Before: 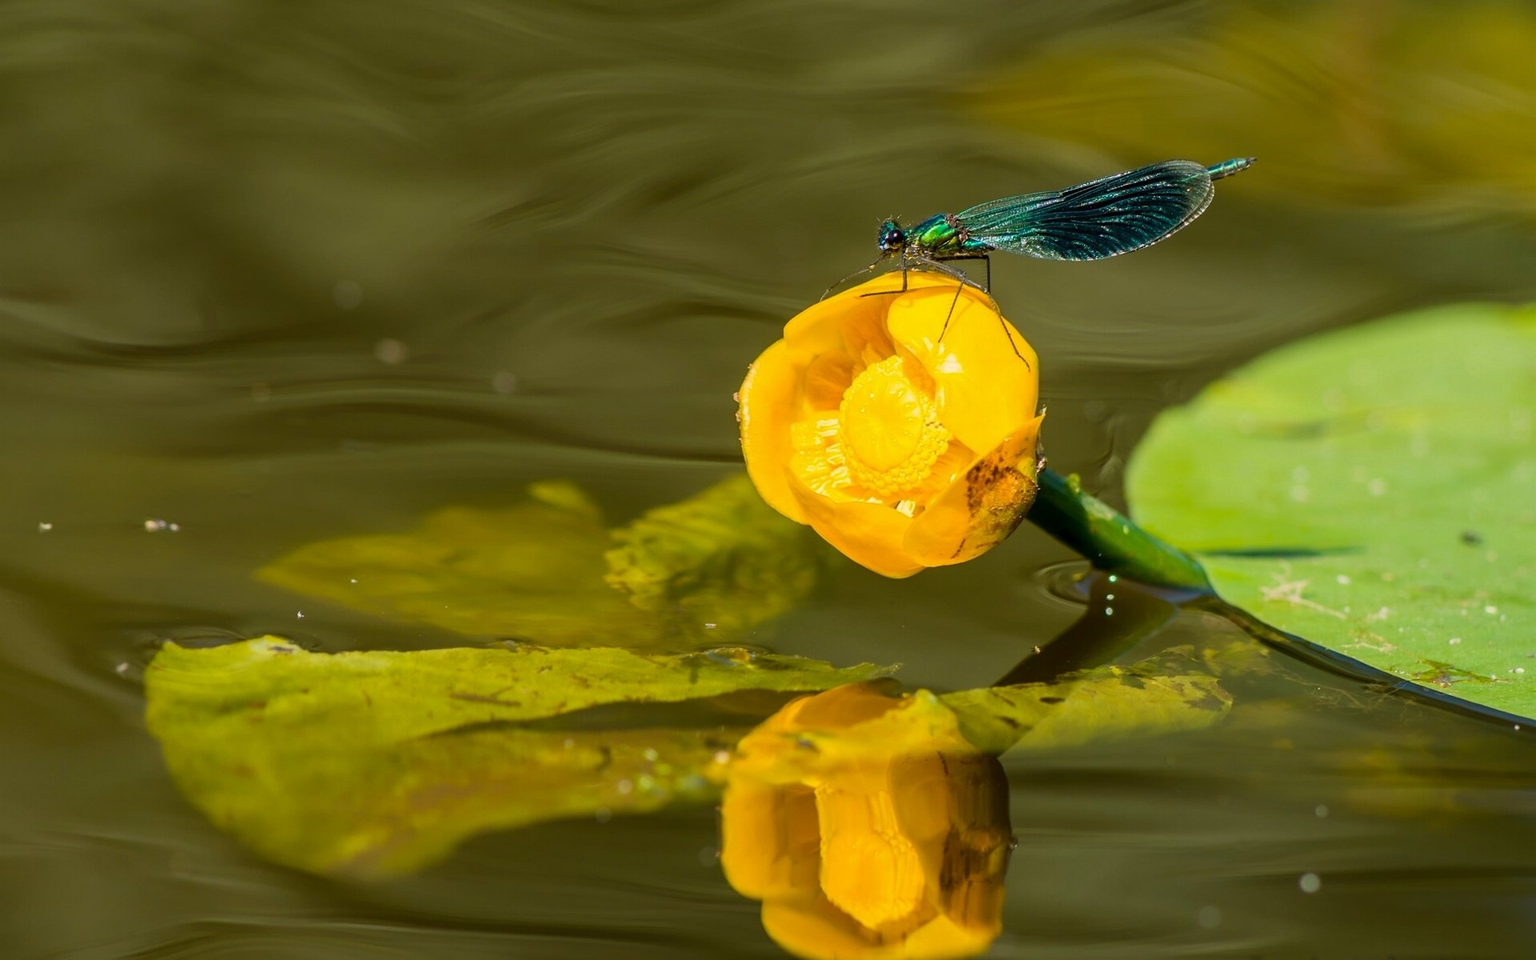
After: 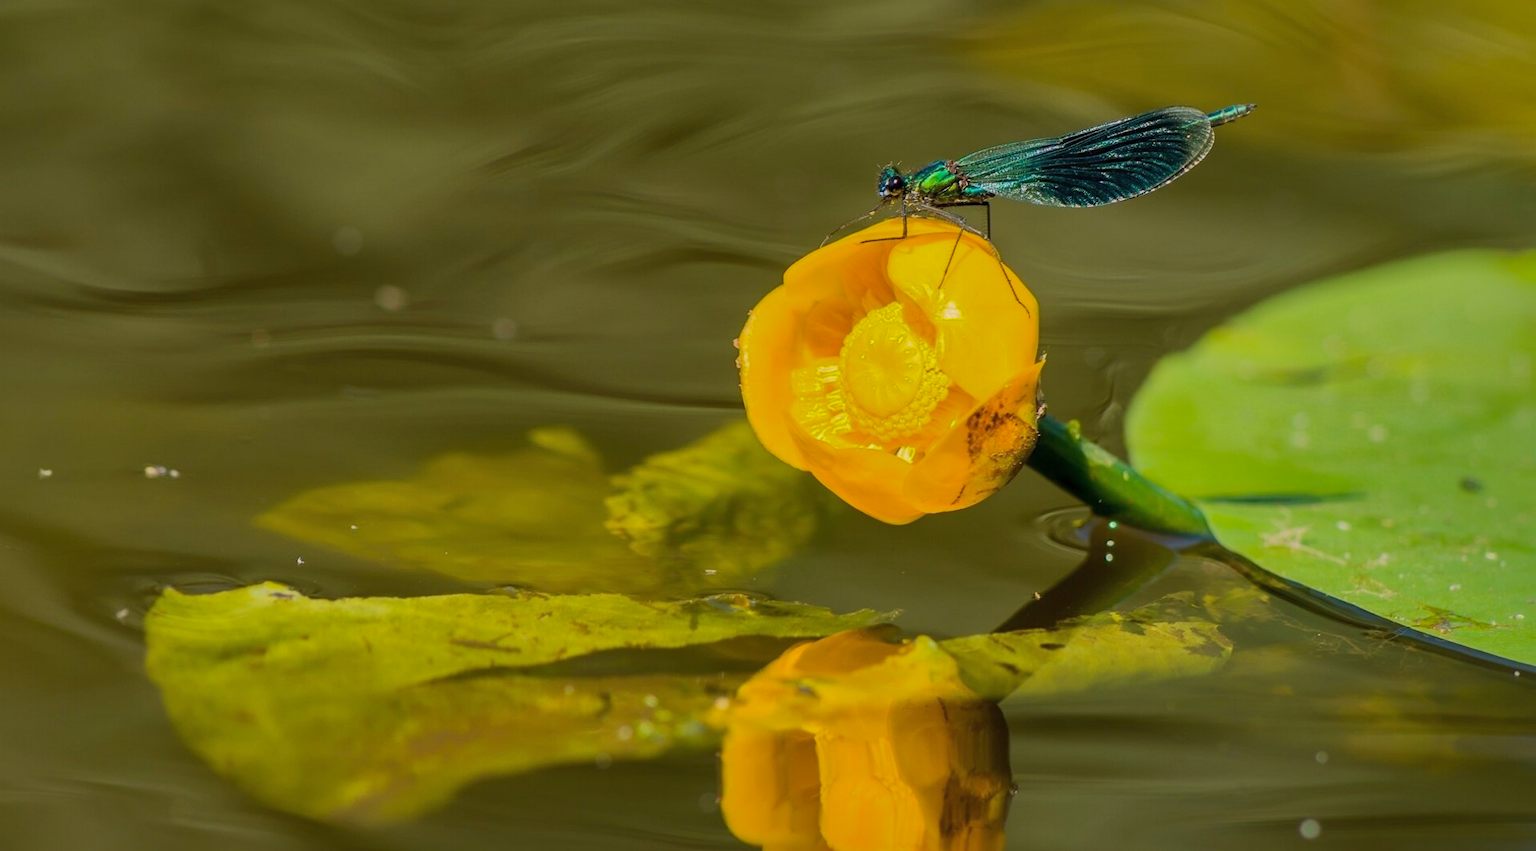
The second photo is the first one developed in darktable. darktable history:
crop and rotate: top 5.609%, bottom 5.609%
shadows and highlights: shadows 38.43, highlights -74.54
